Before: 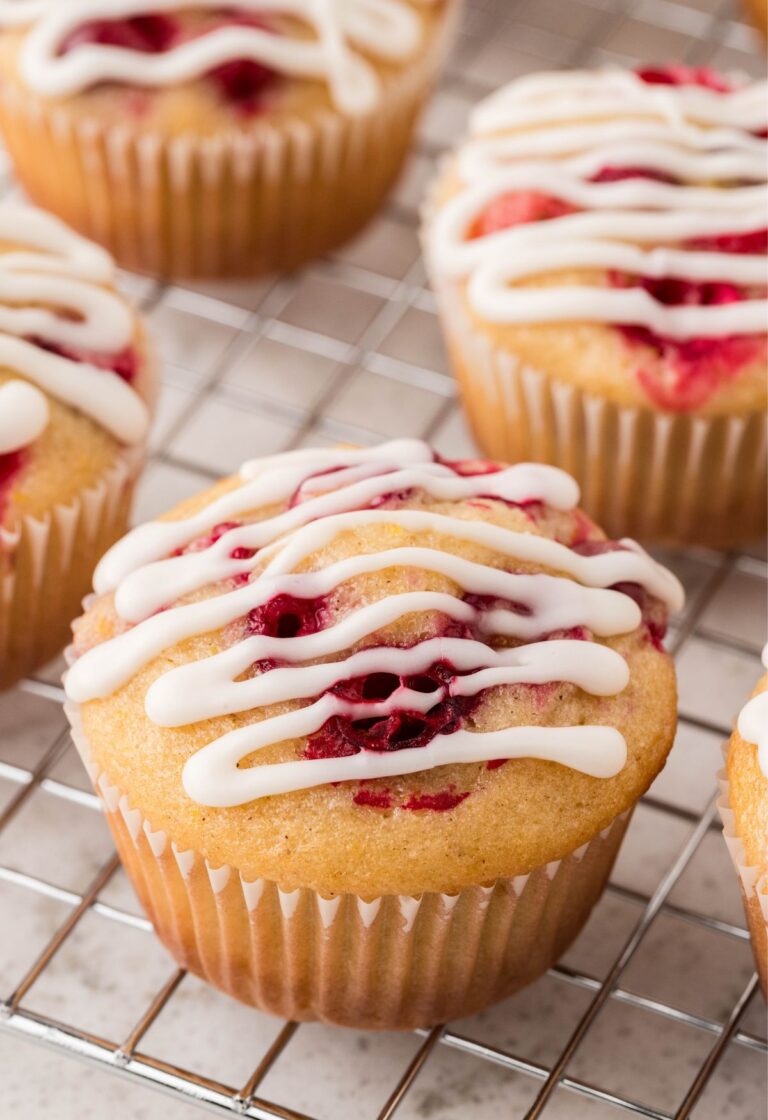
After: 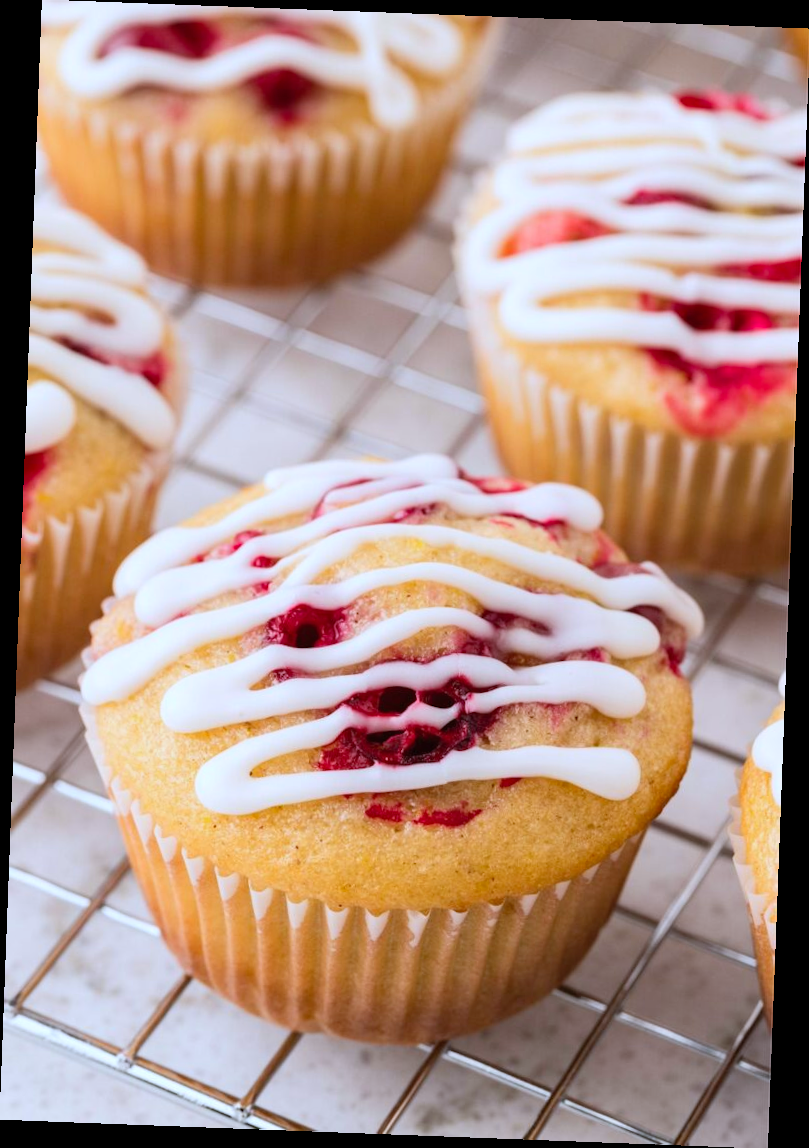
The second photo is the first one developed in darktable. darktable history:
white balance: red 0.931, blue 1.11
rotate and perspective: rotation 2.17°, automatic cropping off
contrast brightness saturation: contrast 0.07, brightness 0.08, saturation 0.18
